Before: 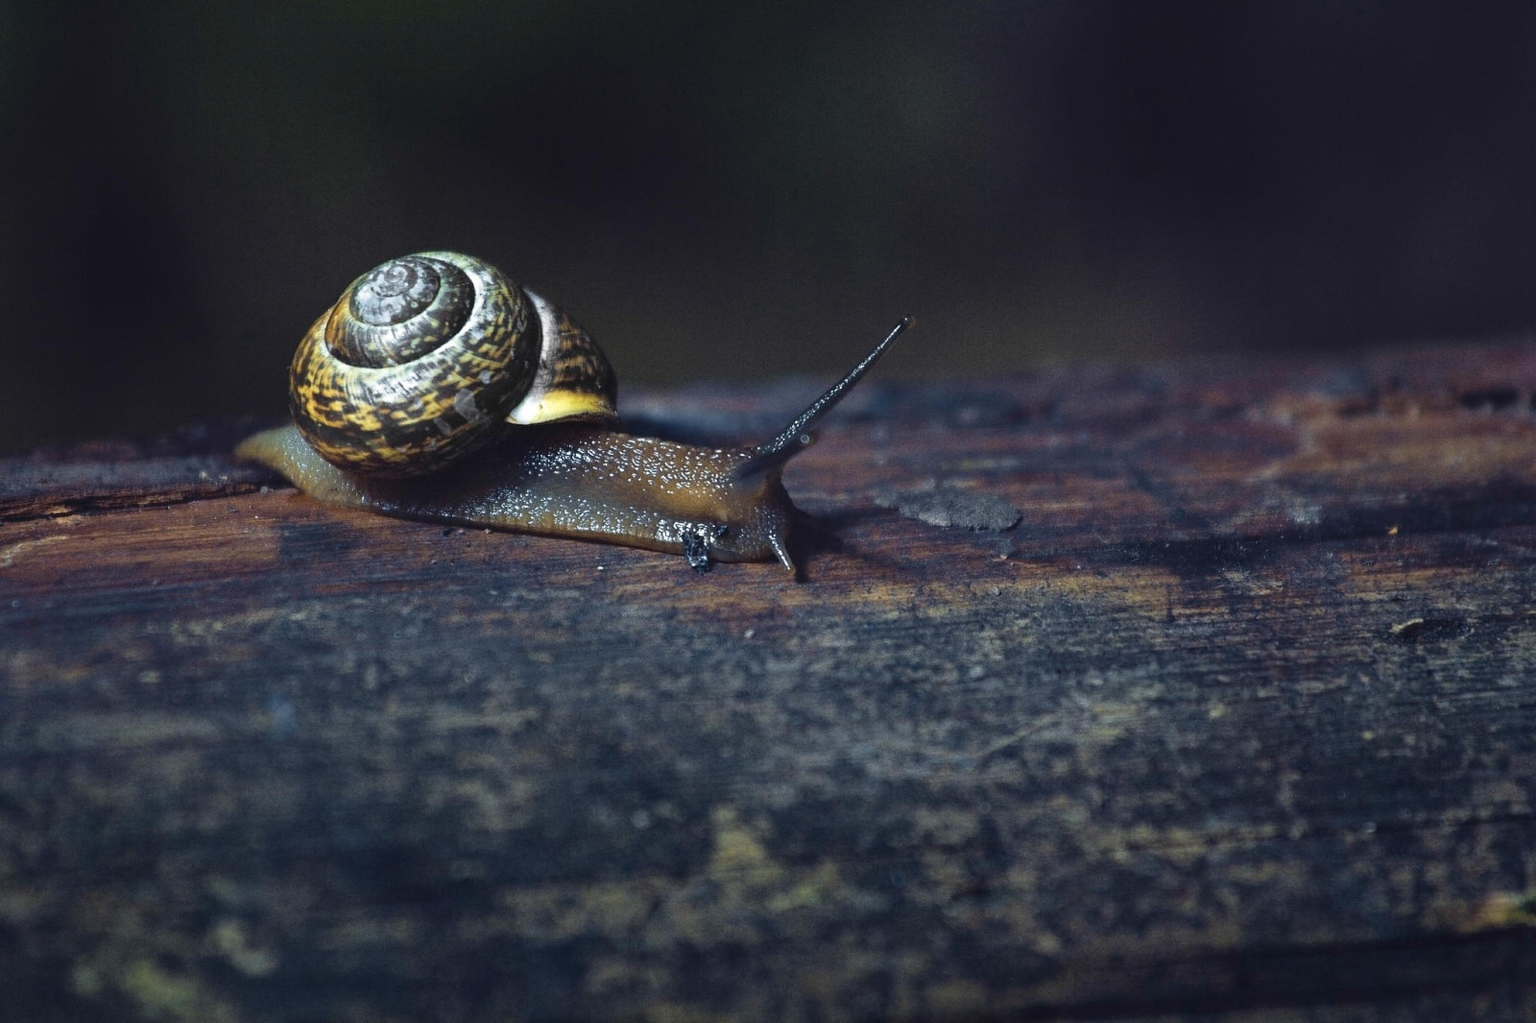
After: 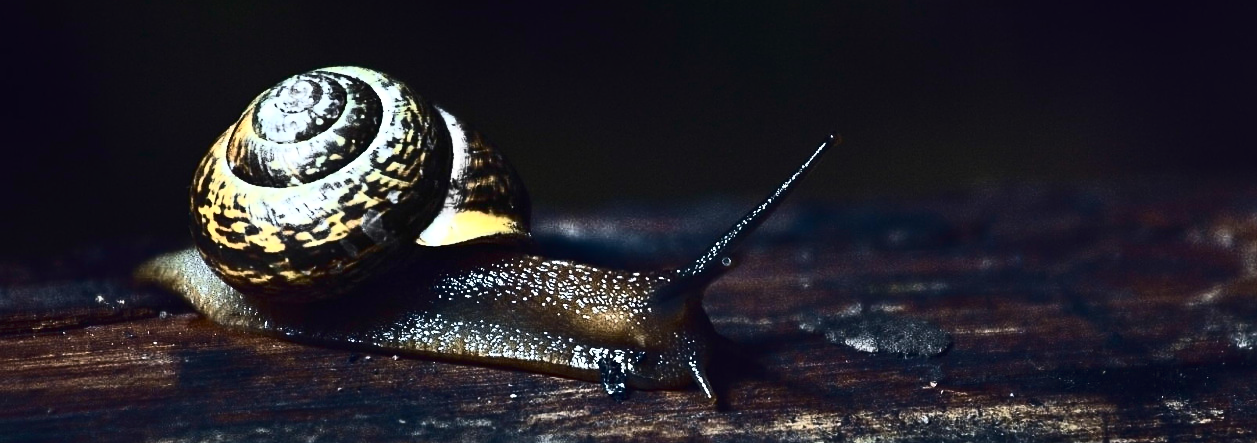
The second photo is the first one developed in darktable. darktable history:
contrast brightness saturation: contrast 0.93, brightness 0.2
crop: left 7.036%, top 18.398%, right 14.379%, bottom 40.043%
sharpen: amount 0.2
